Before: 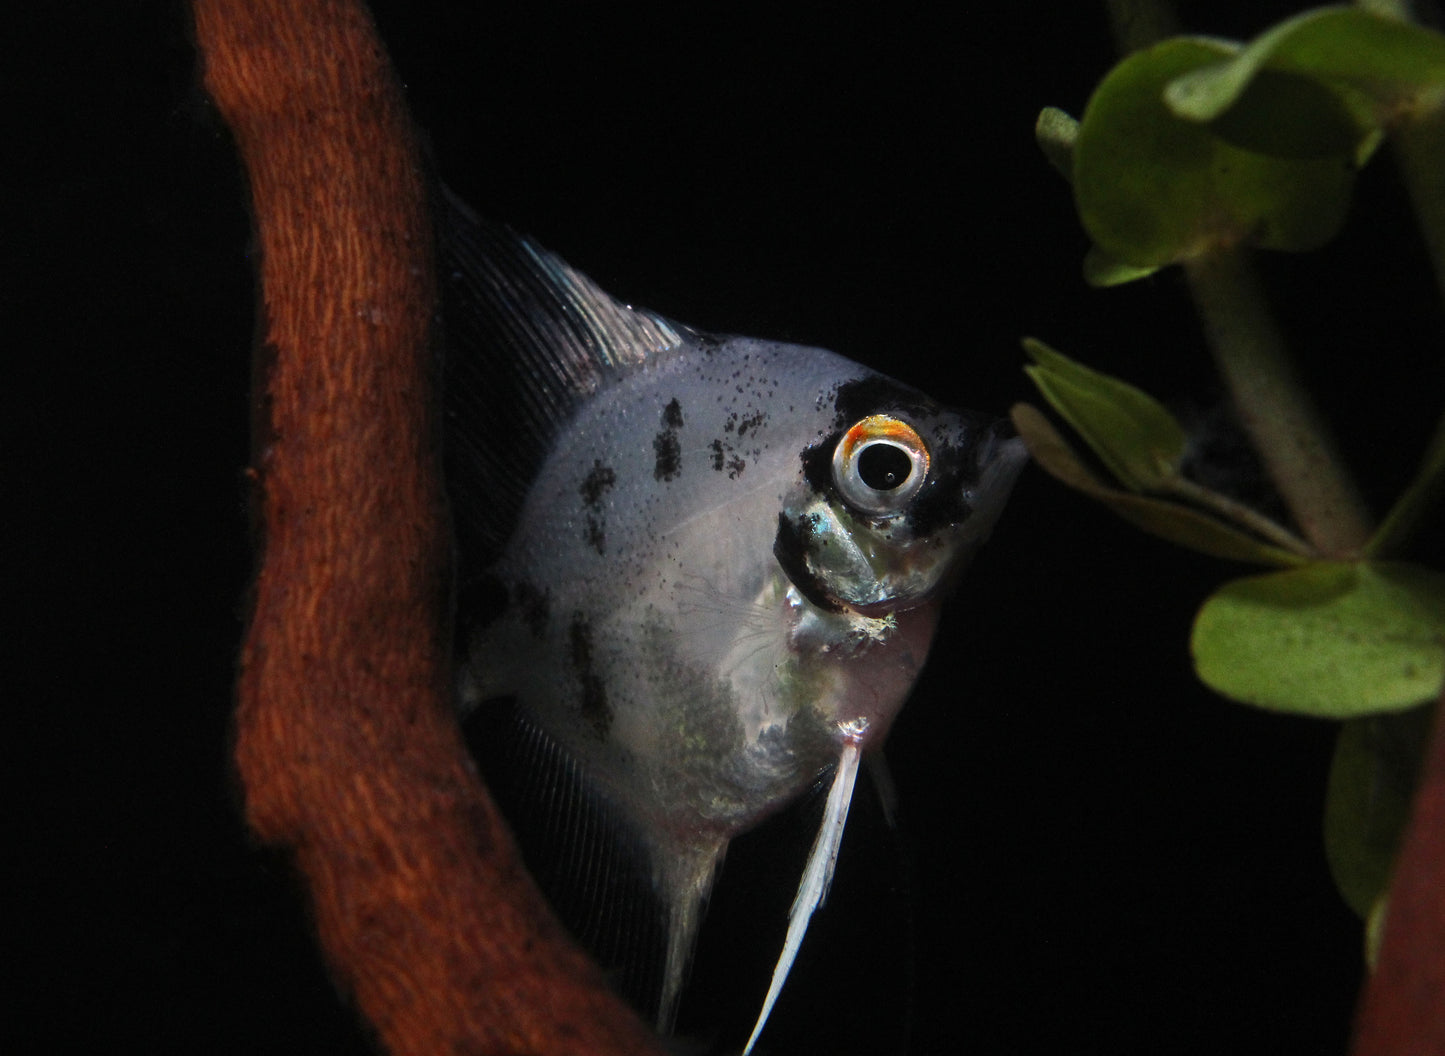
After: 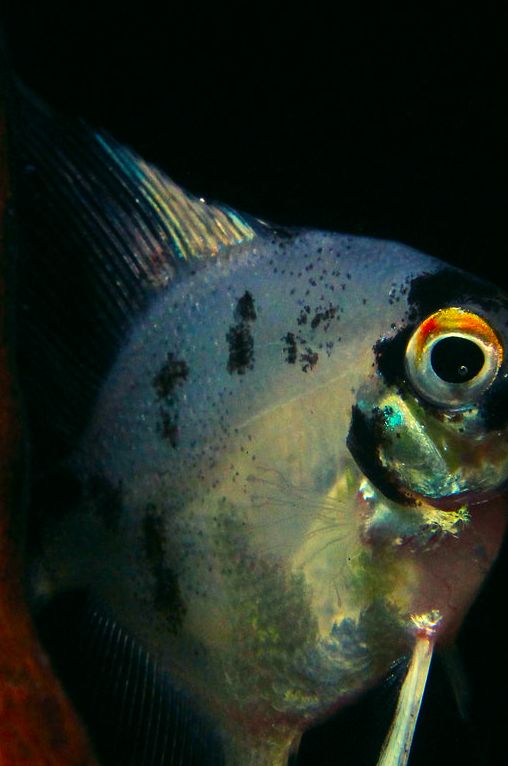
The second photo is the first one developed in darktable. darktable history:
velvia: on, module defaults
color balance rgb: highlights gain › chroma 8.131%, highlights gain › hue 82.66°, perceptual saturation grading › global saturation 19.986%, global vibrance 30.506%, contrast 9.861%
color correction: highlights a* -7.52, highlights b* 1.56, shadows a* -2.84, saturation 1.41
crop and rotate: left 29.56%, top 10.185%, right 35.228%, bottom 17.208%
